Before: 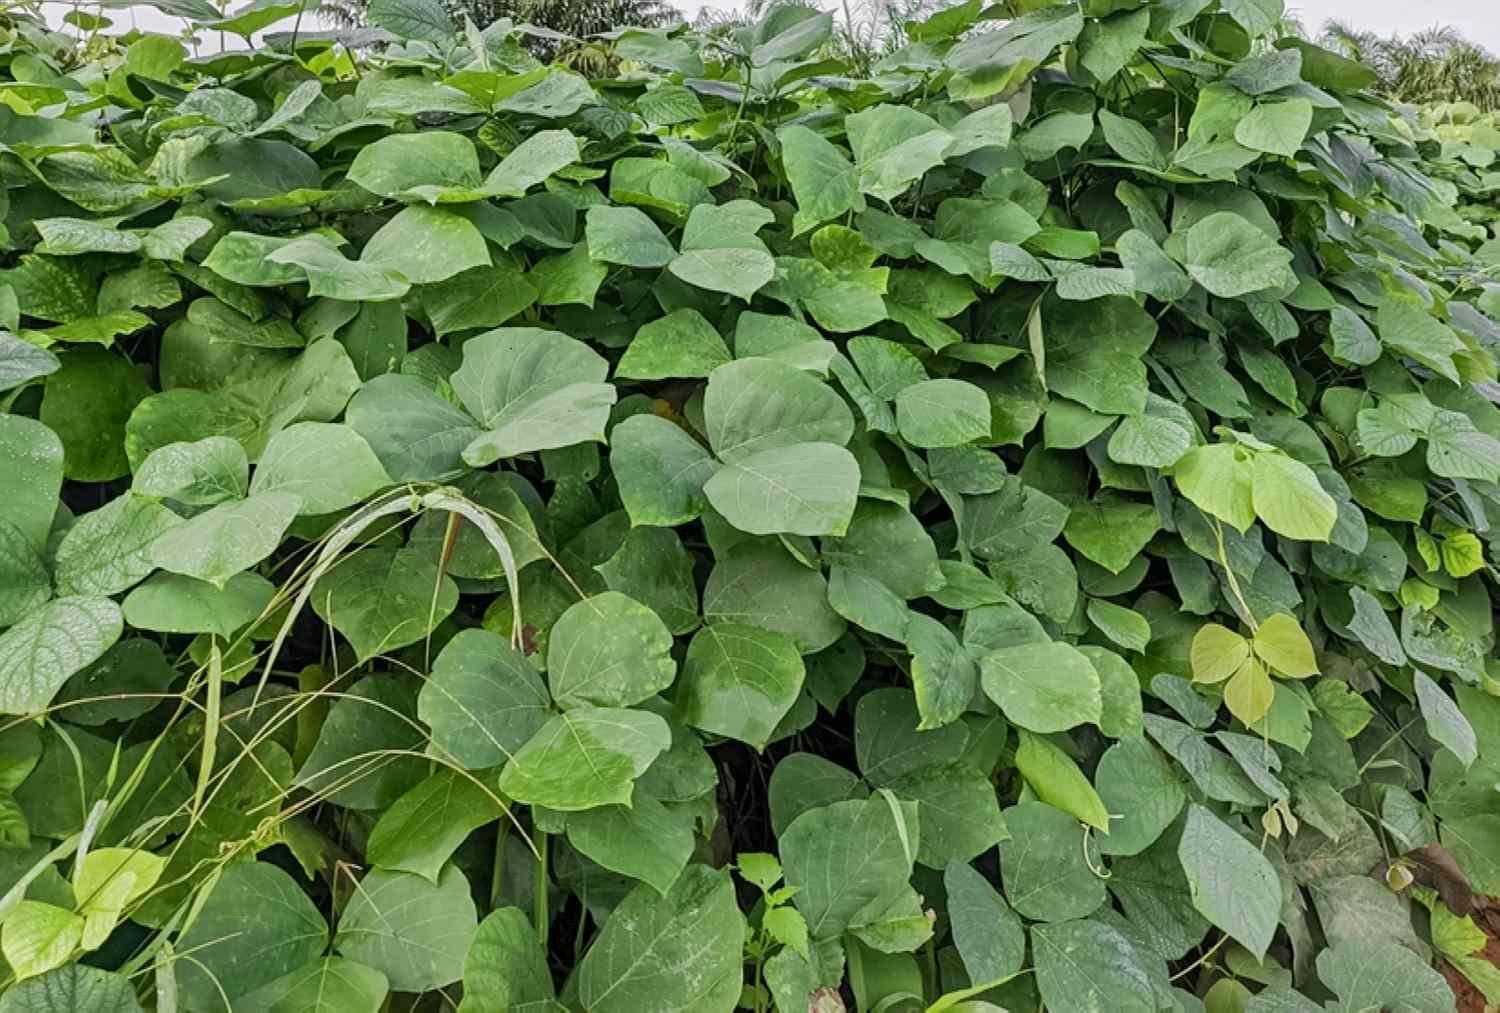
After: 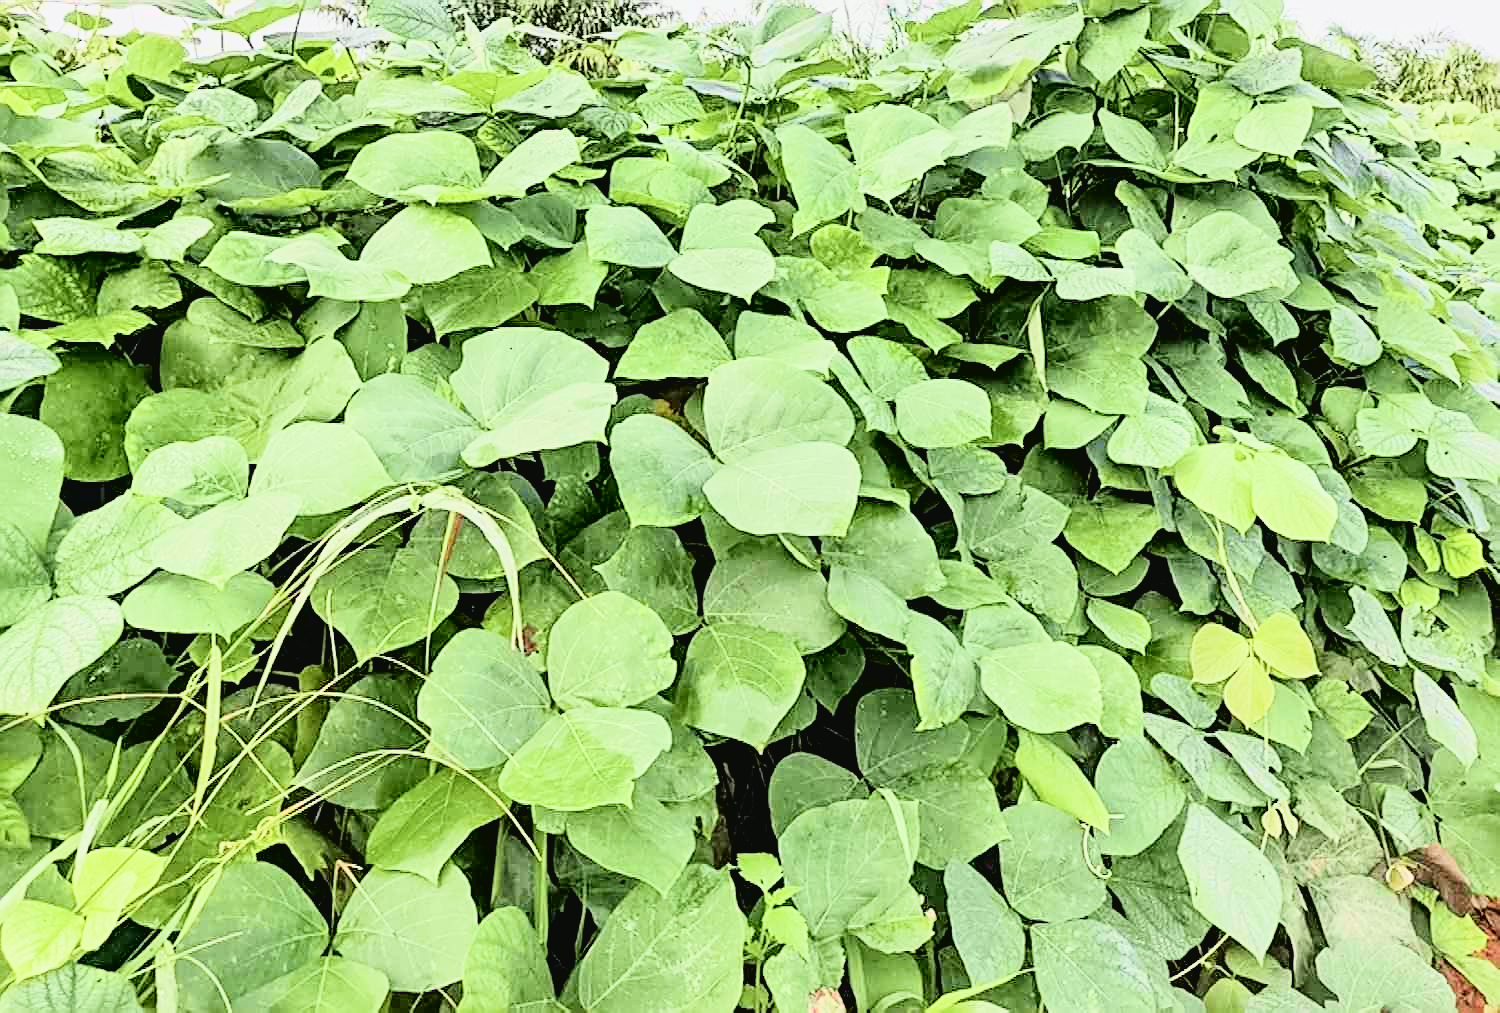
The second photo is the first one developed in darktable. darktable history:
sharpen: amount 0.499
tone equalizer: -8 EV -0.778 EV, -7 EV -0.682 EV, -6 EV -0.617 EV, -5 EV -0.399 EV, -3 EV 0.378 EV, -2 EV 0.6 EV, -1 EV 0.677 EV, +0 EV 0.756 EV
filmic rgb: black relative exposure -7.65 EV, white relative exposure 4.56 EV, hardness 3.61, iterations of high-quality reconstruction 0
tone curve: curves: ch0 [(0.003, 0.032) (0.037, 0.037) (0.142, 0.117) (0.279, 0.311) (0.405, 0.49) (0.526, 0.651) (0.722, 0.857) (0.875, 0.946) (1, 0.98)]; ch1 [(0, 0) (0.305, 0.325) (0.453, 0.437) (0.482, 0.474) (0.501, 0.498) (0.515, 0.523) (0.559, 0.591) (0.6, 0.643) (0.656, 0.707) (1, 1)]; ch2 [(0, 0) (0.323, 0.277) (0.424, 0.396) (0.479, 0.484) (0.499, 0.502) (0.515, 0.537) (0.573, 0.602) (0.653, 0.675) (0.75, 0.756) (1, 1)], color space Lab, independent channels, preserve colors none
exposure: exposure 0.555 EV, compensate highlight preservation false
